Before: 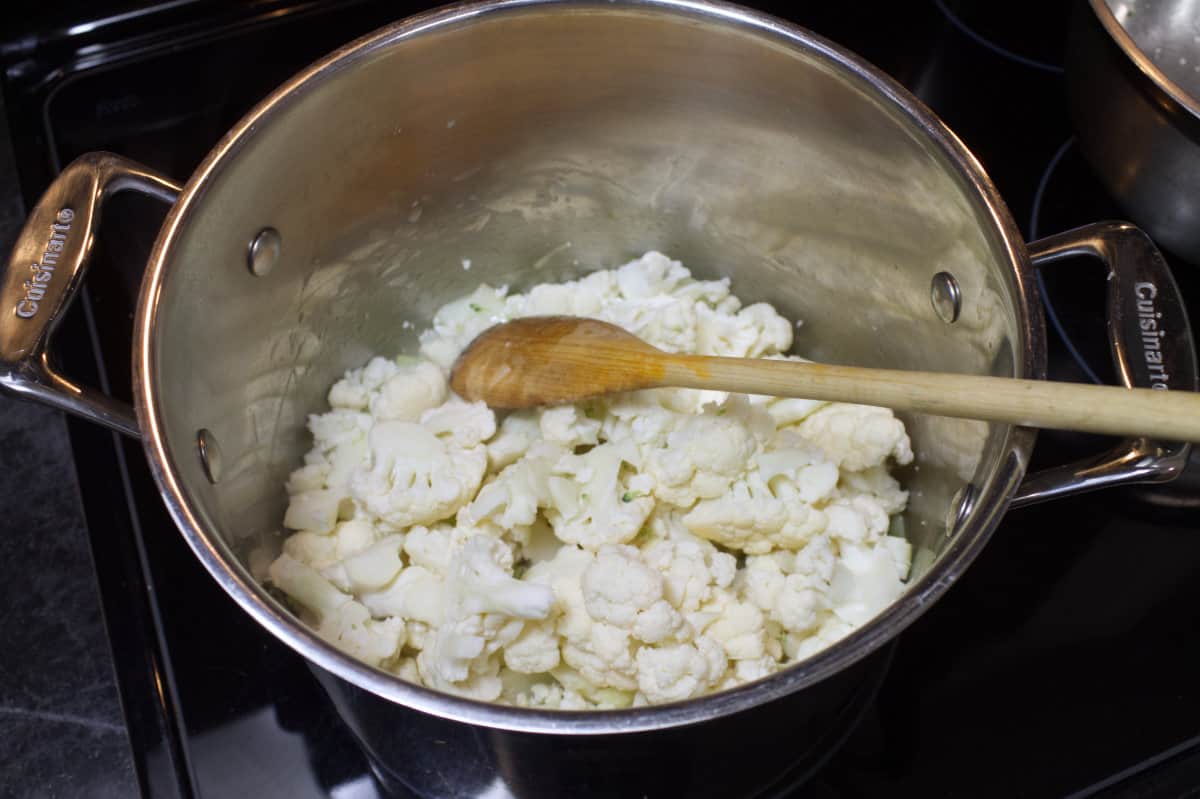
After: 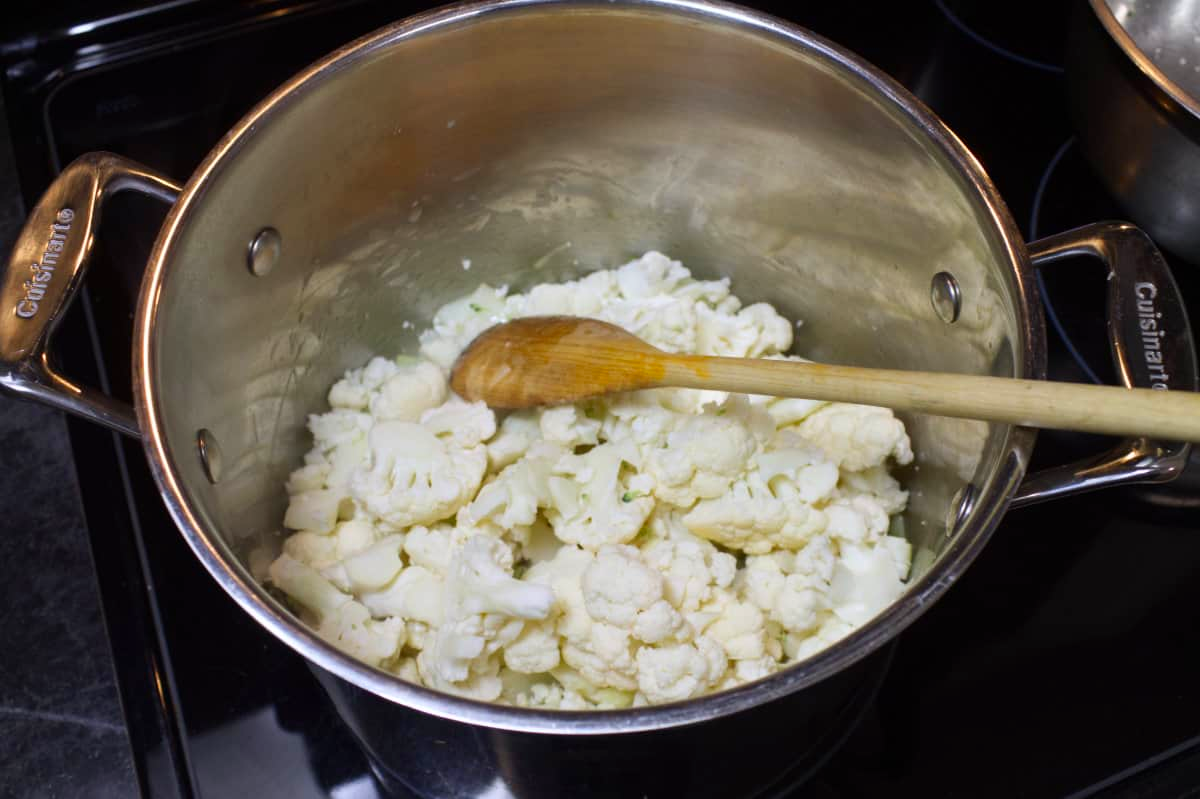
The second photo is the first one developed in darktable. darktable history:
contrast brightness saturation: contrast 0.076, saturation 0.202
